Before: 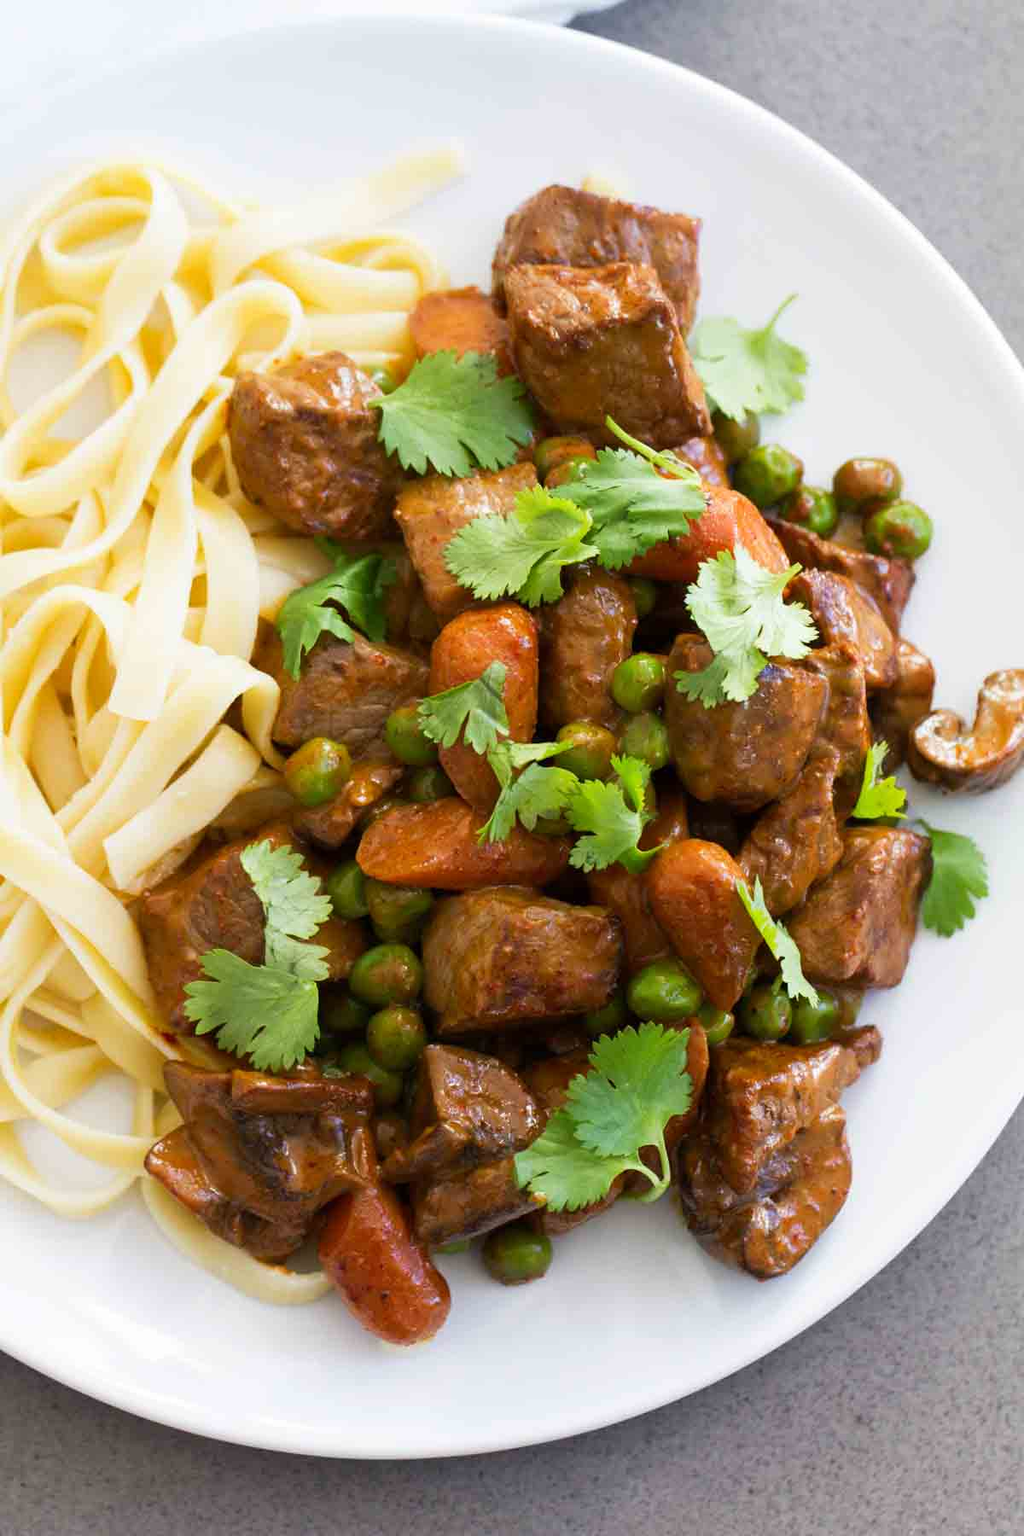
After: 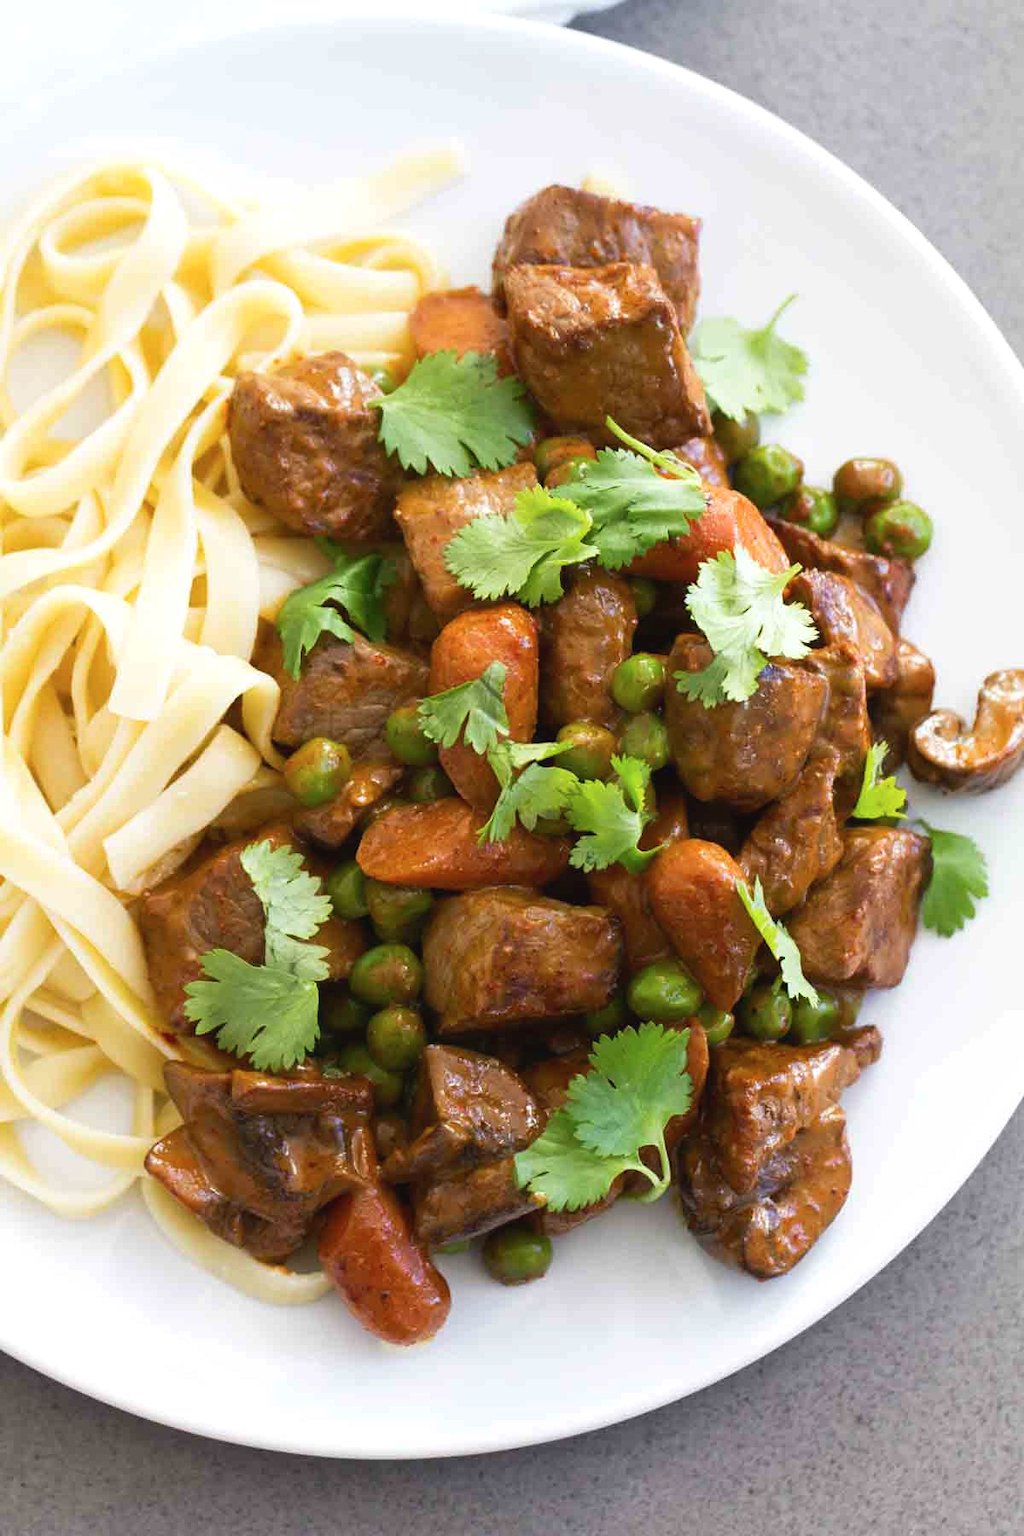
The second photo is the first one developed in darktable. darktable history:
exposure: exposure 0.3 EV, compensate highlight preservation false
contrast brightness saturation: contrast -0.08, brightness -0.04, saturation -0.11
